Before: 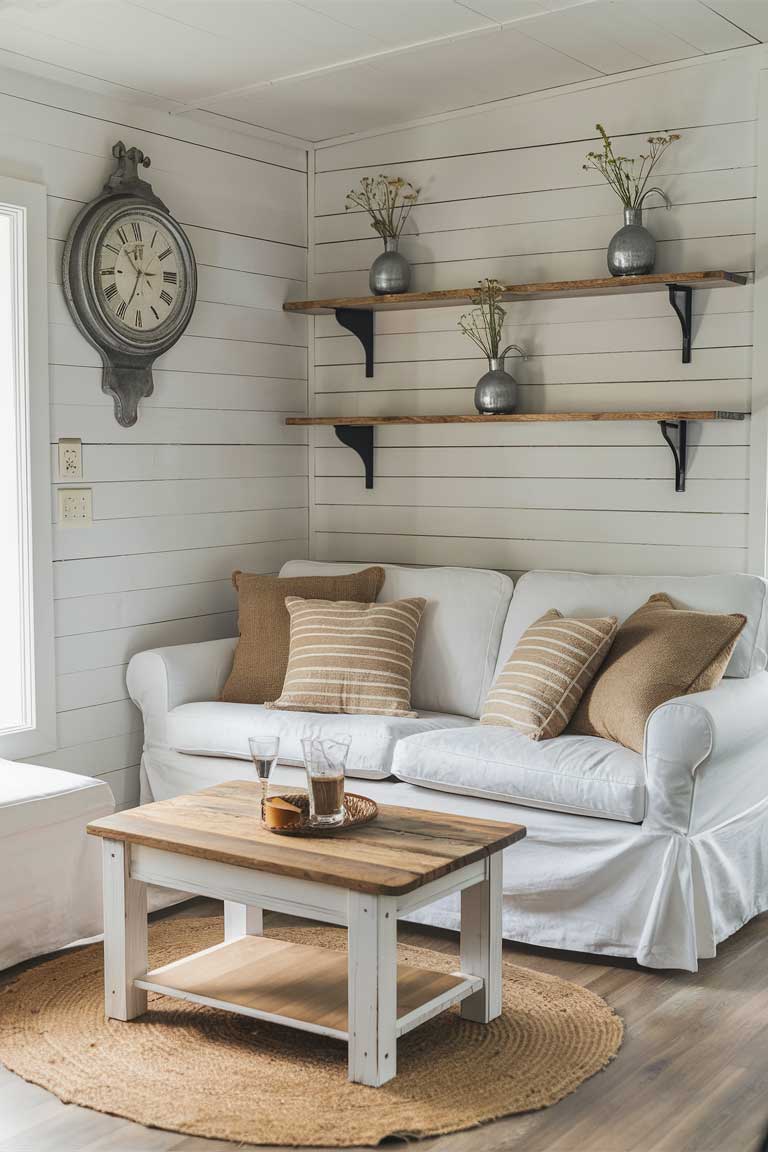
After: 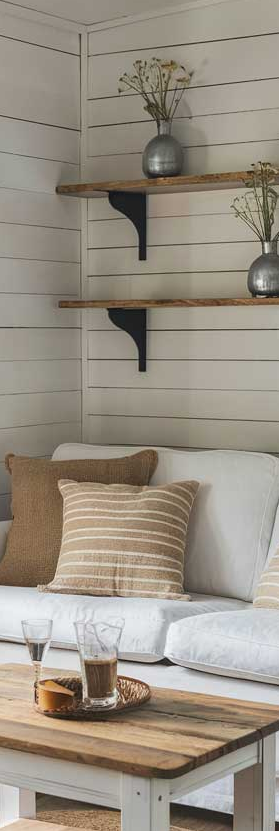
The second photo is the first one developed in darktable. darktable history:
crop and rotate: left 29.636%, top 10.216%, right 34.001%, bottom 17.581%
